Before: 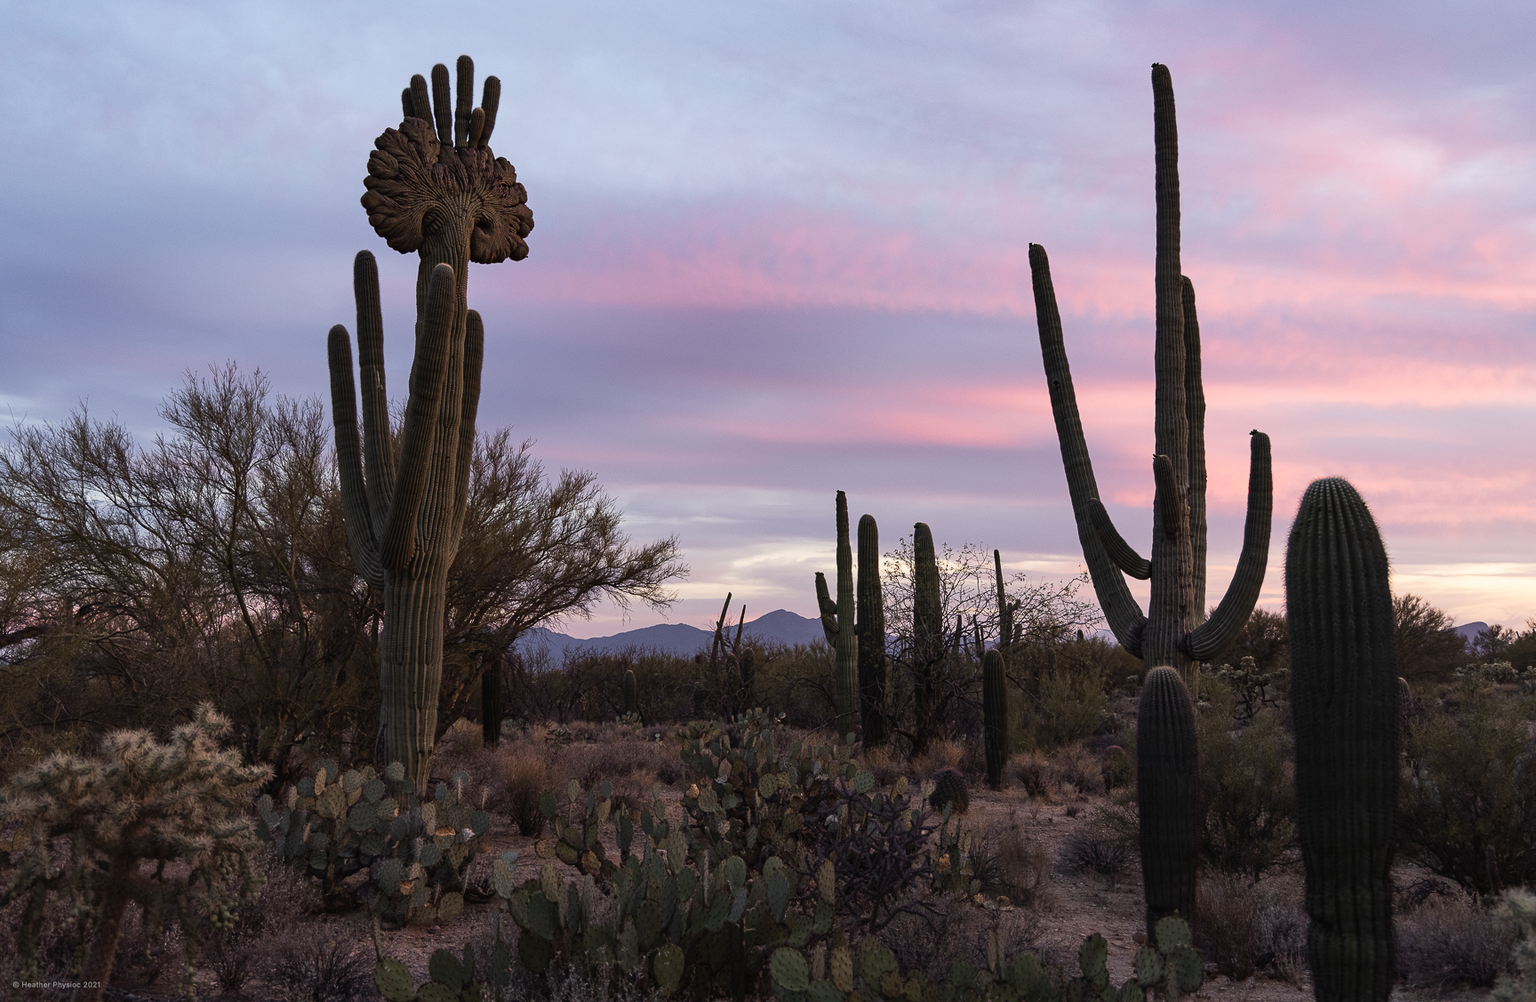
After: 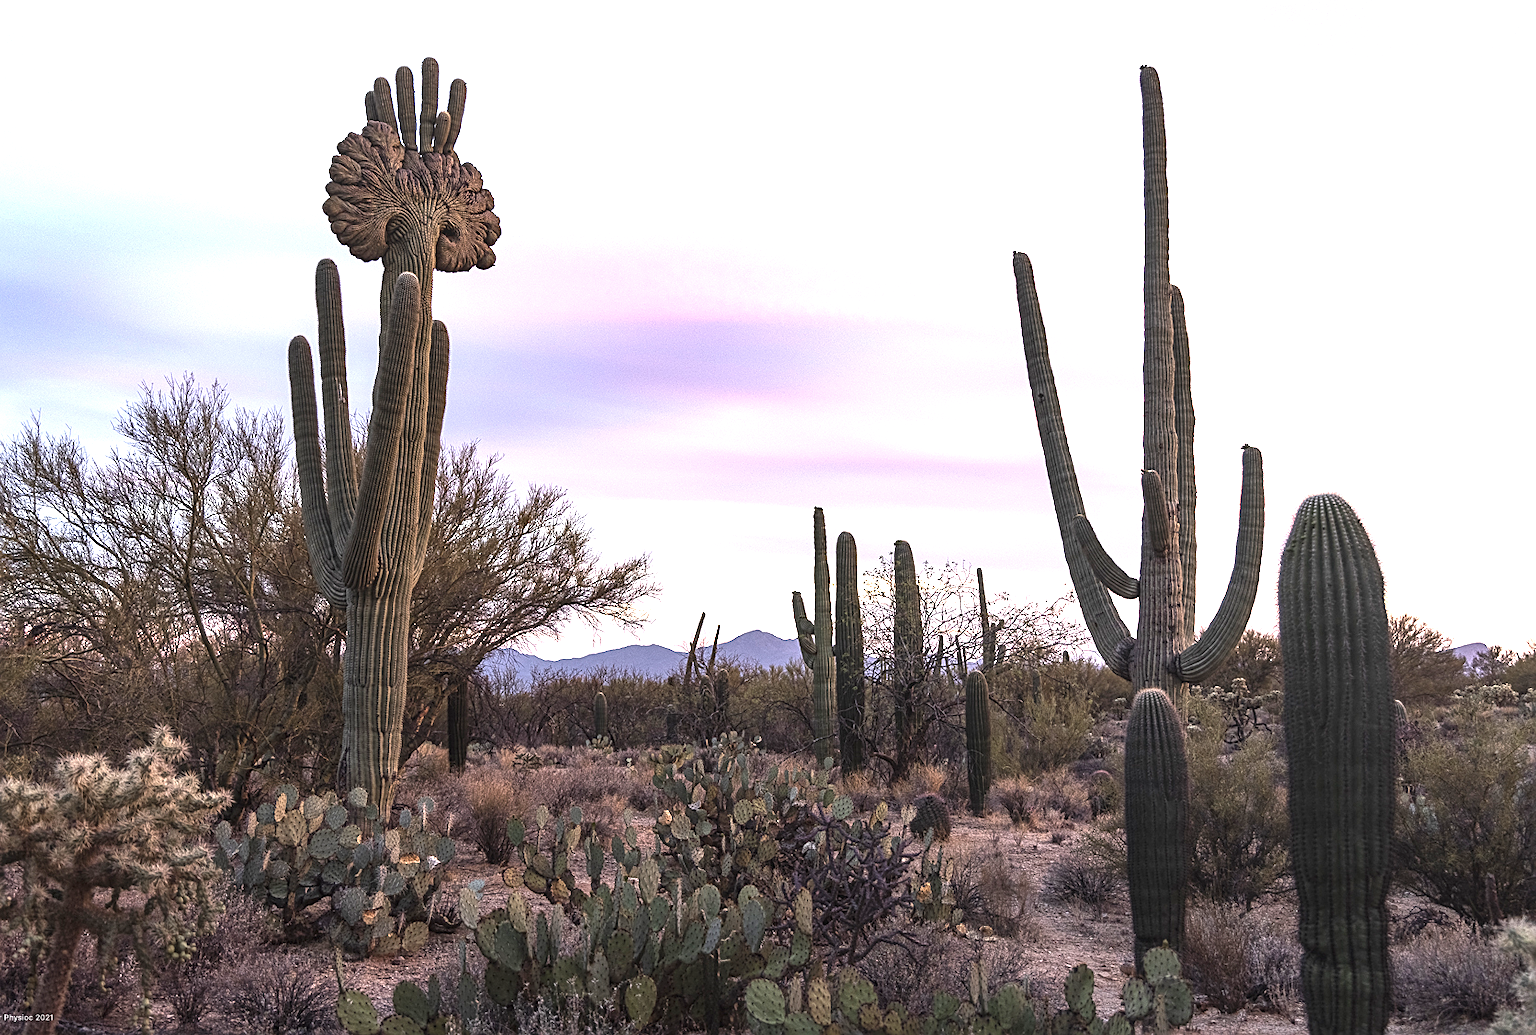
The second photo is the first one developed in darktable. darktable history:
crop and rotate: left 3.183%
sharpen: on, module defaults
local contrast: on, module defaults
exposure: black level correction 0, exposure 1.511 EV, compensate highlight preservation false
